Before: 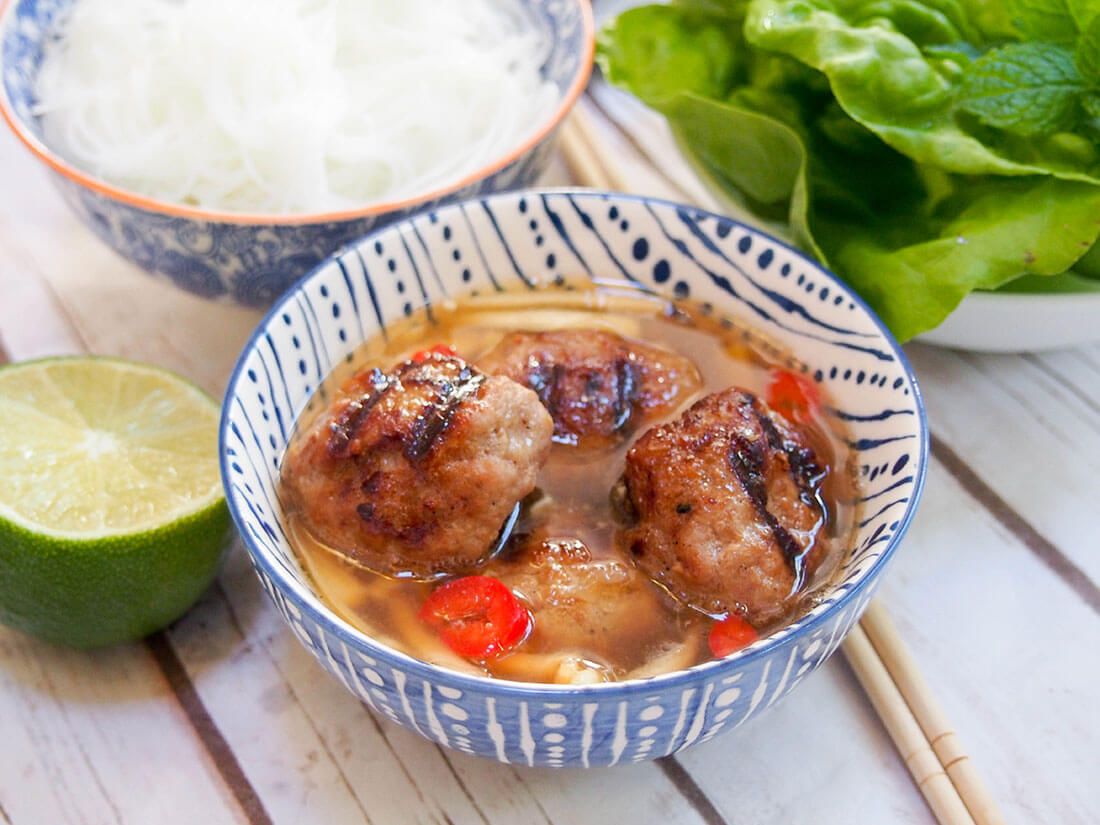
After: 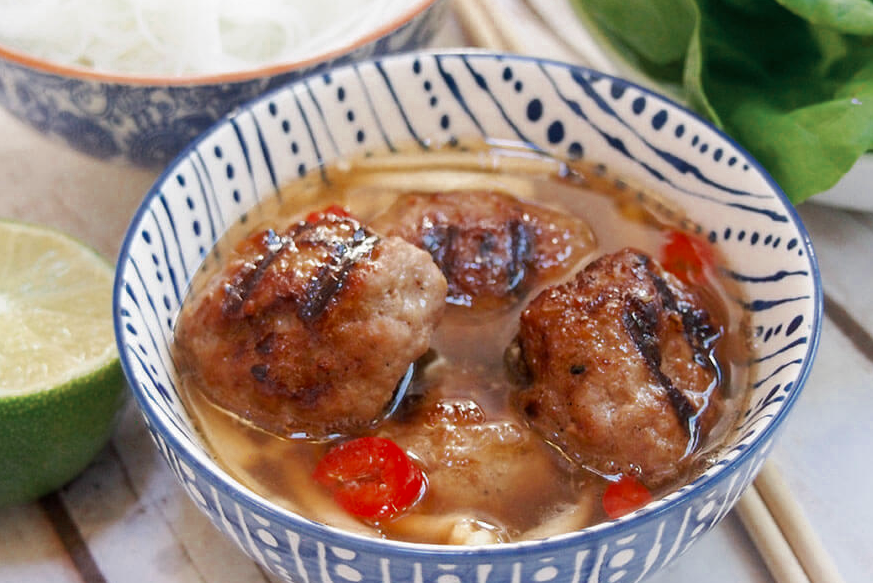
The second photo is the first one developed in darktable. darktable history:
crop: left 9.712%, top 16.928%, right 10.845%, bottom 12.332%
color zones: curves: ch0 [(0, 0.5) (0.125, 0.4) (0.25, 0.5) (0.375, 0.4) (0.5, 0.4) (0.625, 0.35) (0.75, 0.35) (0.875, 0.5)]; ch1 [(0, 0.35) (0.125, 0.45) (0.25, 0.35) (0.375, 0.35) (0.5, 0.35) (0.625, 0.35) (0.75, 0.45) (0.875, 0.35)]; ch2 [(0, 0.6) (0.125, 0.5) (0.25, 0.5) (0.375, 0.6) (0.5, 0.6) (0.625, 0.5) (0.75, 0.5) (0.875, 0.5)]
